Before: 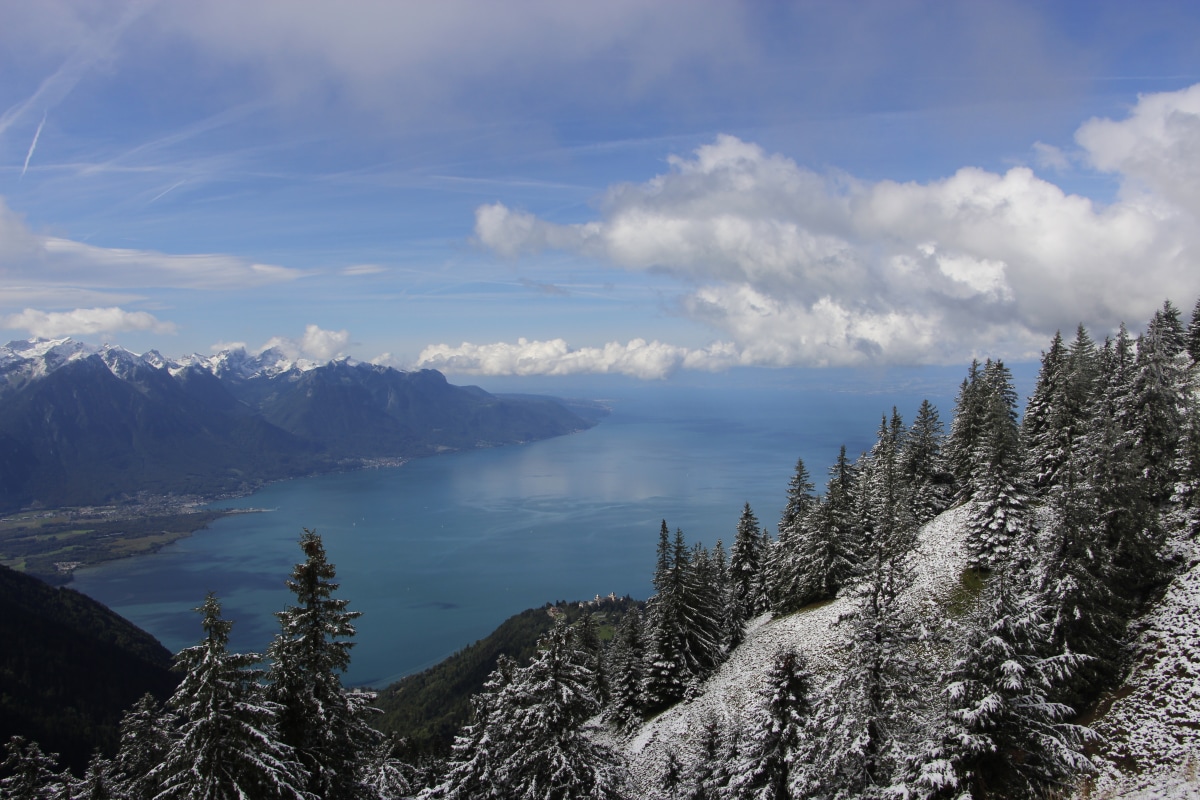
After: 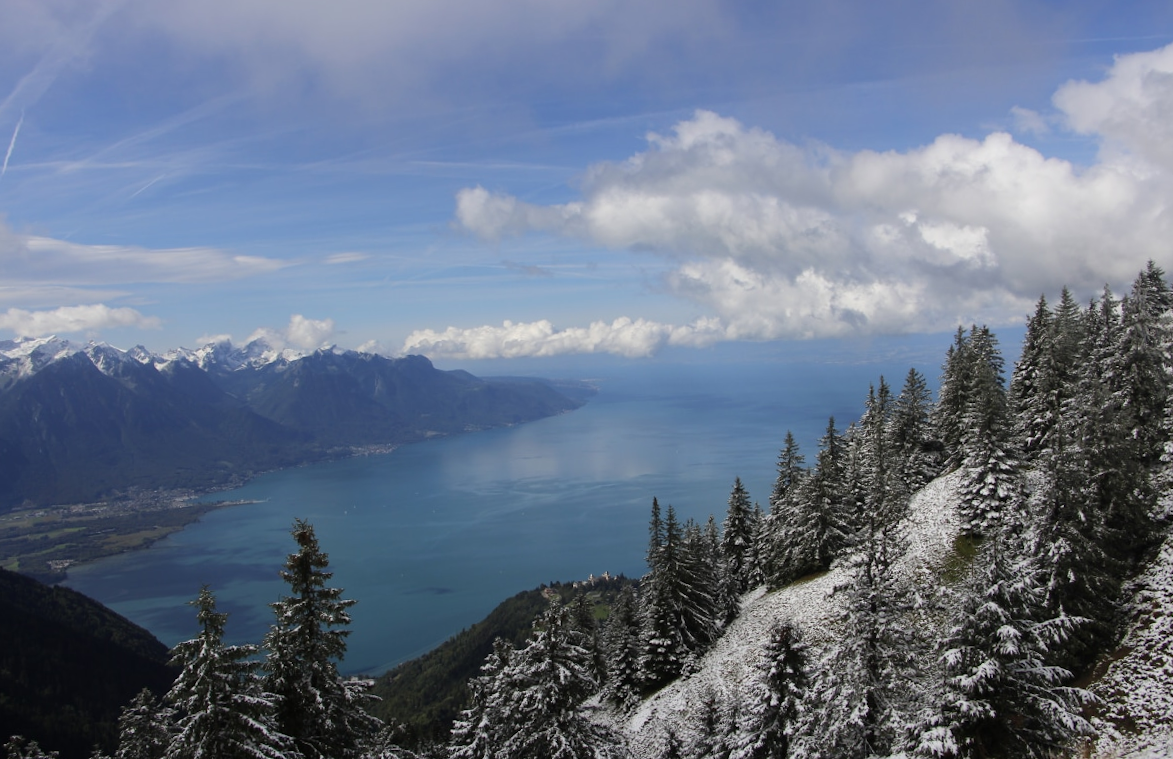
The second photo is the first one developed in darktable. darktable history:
rotate and perspective: rotation -2°, crop left 0.022, crop right 0.978, crop top 0.049, crop bottom 0.951
exposure: compensate highlight preservation false
